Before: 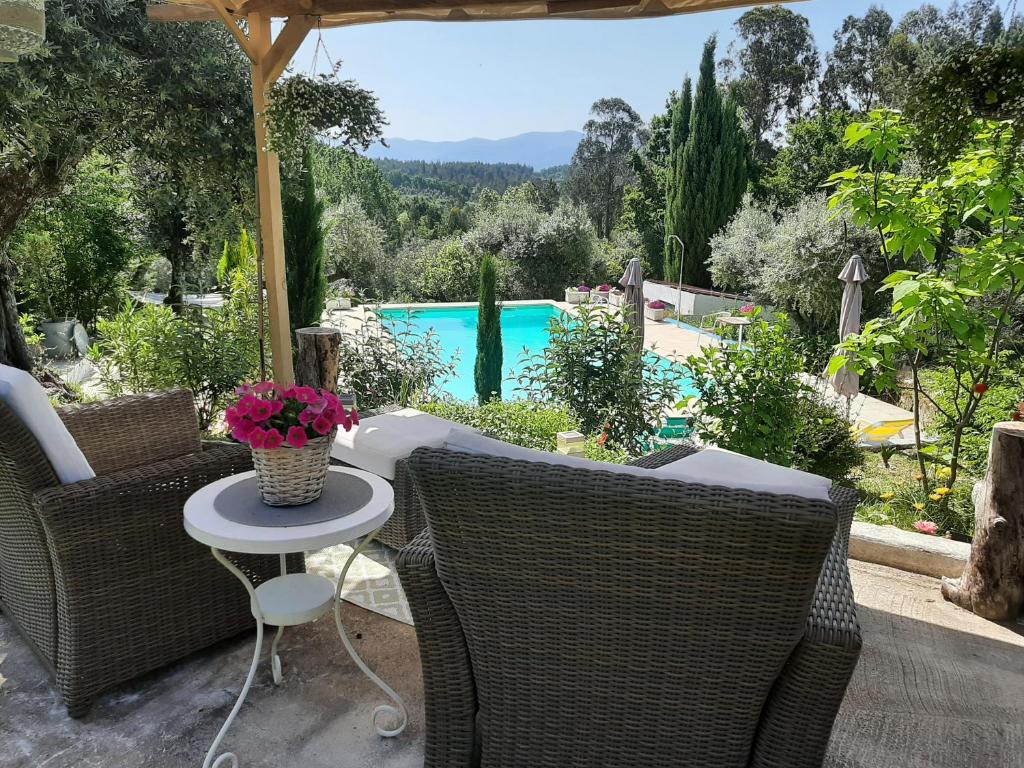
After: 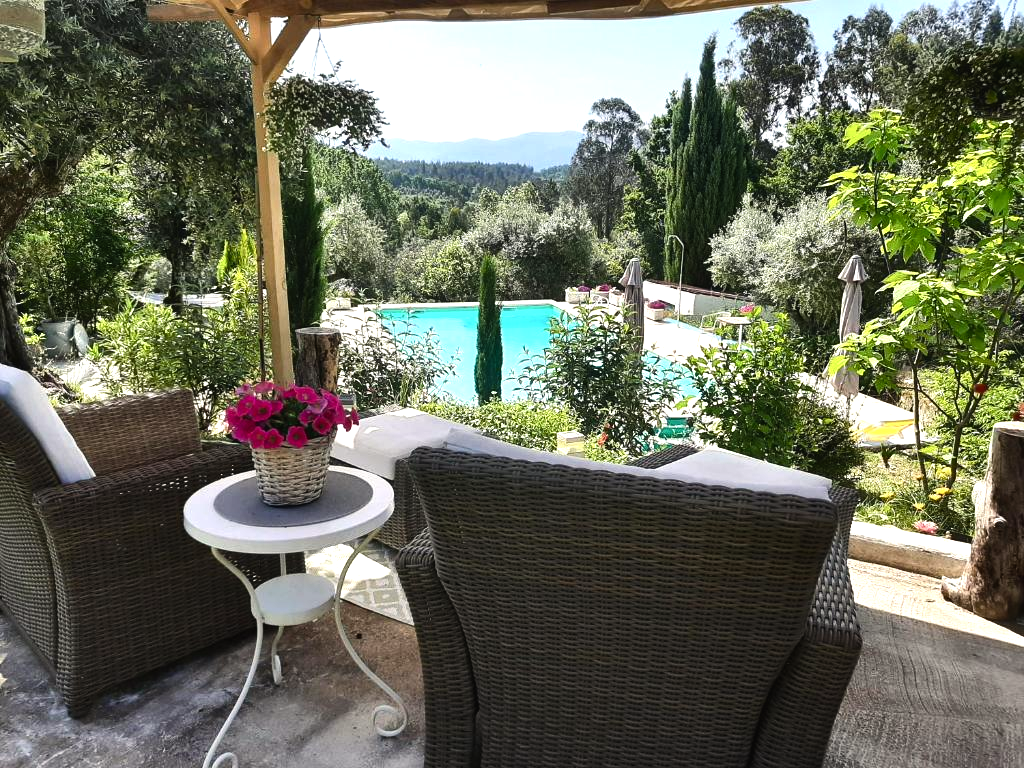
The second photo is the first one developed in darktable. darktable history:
color balance rgb: shadows lift › chroma 1%, shadows lift › hue 28.8°, power › hue 60°, highlights gain › chroma 1%, highlights gain › hue 60°, global offset › luminance 0.25%, perceptual saturation grading › highlights -20%, perceptual saturation grading › shadows 20%, perceptual brilliance grading › highlights 10%, perceptual brilliance grading › shadows -5%, global vibrance 19.67%
tone equalizer: -8 EV -0.417 EV, -7 EV -0.389 EV, -6 EV -0.333 EV, -5 EV -0.222 EV, -3 EV 0.222 EV, -2 EV 0.333 EV, -1 EV 0.389 EV, +0 EV 0.417 EV, edges refinement/feathering 500, mask exposure compensation -1.57 EV, preserve details no
